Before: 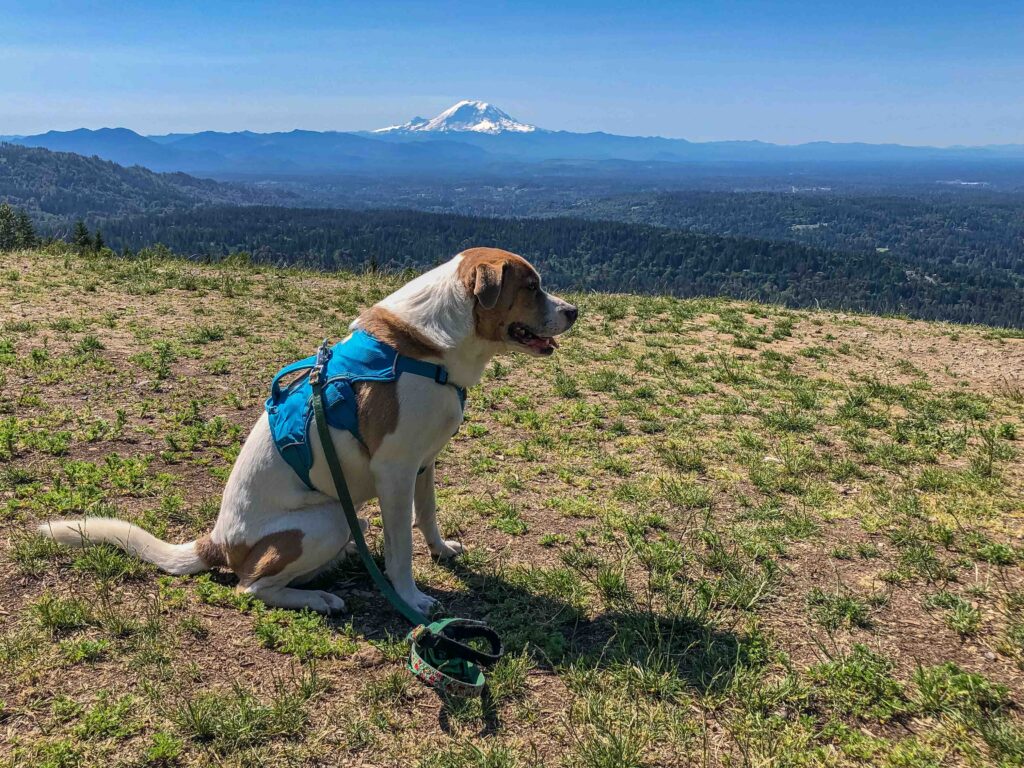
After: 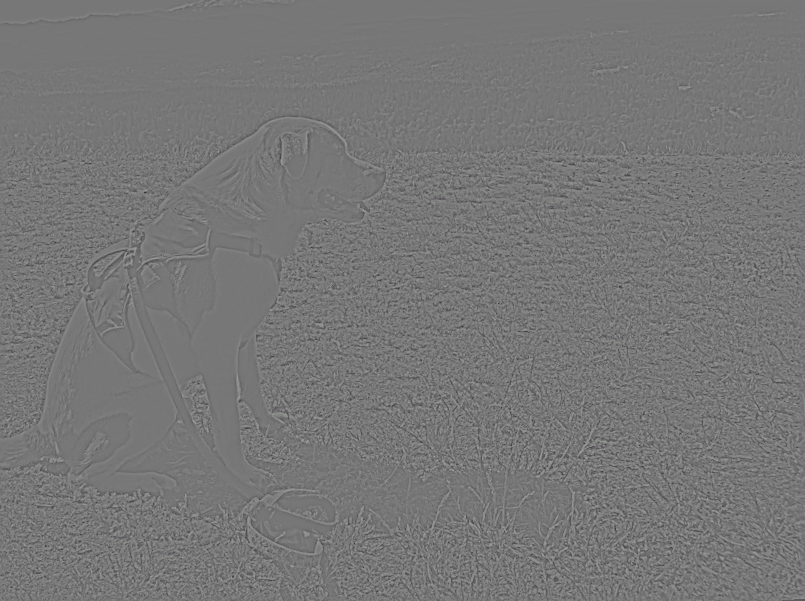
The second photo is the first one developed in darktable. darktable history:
crop: left 16.315%, top 14.246%
color correction: highlights a* -20.17, highlights b* 20.27, shadows a* 20.03, shadows b* -20.46, saturation 0.43
highpass: sharpness 9.84%, contrast boost 9.94%
filmic rgb: white relative exposure 8 EV, threshold 3 EV, hardness 2.44, latitude 10.07%, contrast 0.72, highlights saturation mix 10%, shadows ↔ highlights balance 1.38%, color science v4 (2020), enable highlight reconstruction true
shadows and highlights: shadows 30.86, highlights 0, soften with gaussian
local contrast: mode bilateral grid, contrast 20, coarseness 50, detail 120%, midtone range 0.2
sharpen: on, module defaults
rotate and perspective: rotation -4.57°, crop left 0.054, crop right 0.944, crop top 0.087, crop bottom 0.914
